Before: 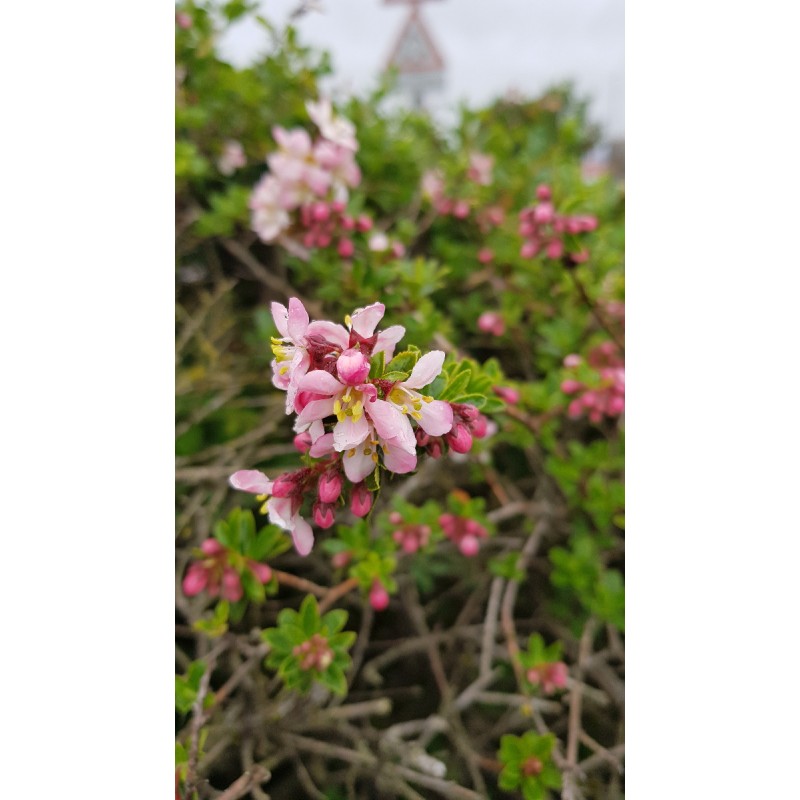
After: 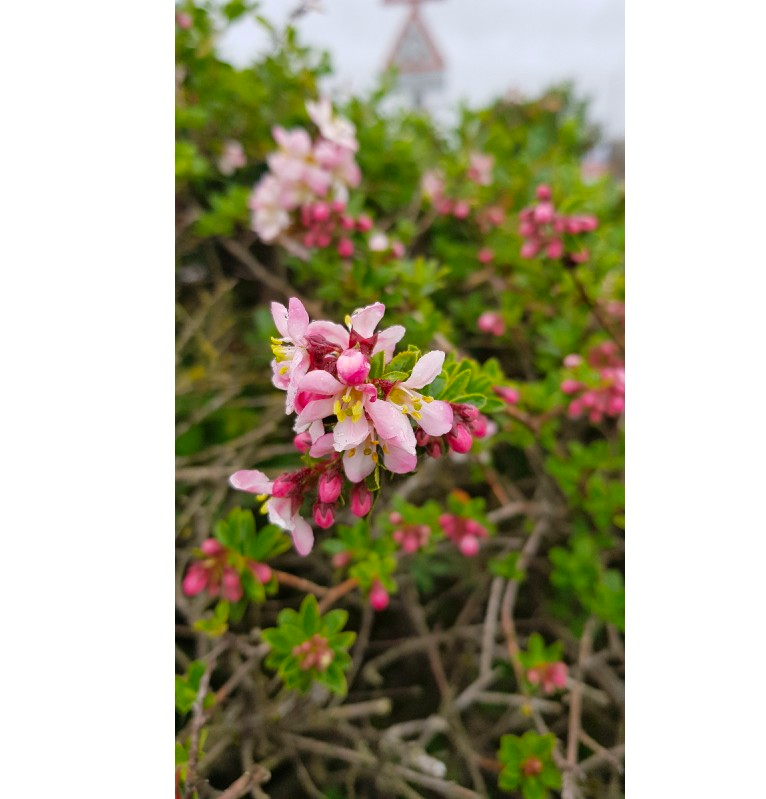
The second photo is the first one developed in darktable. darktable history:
crop: right 4.126%, bottom 0.031%
contrast brightness saturation: saturation 0.18
